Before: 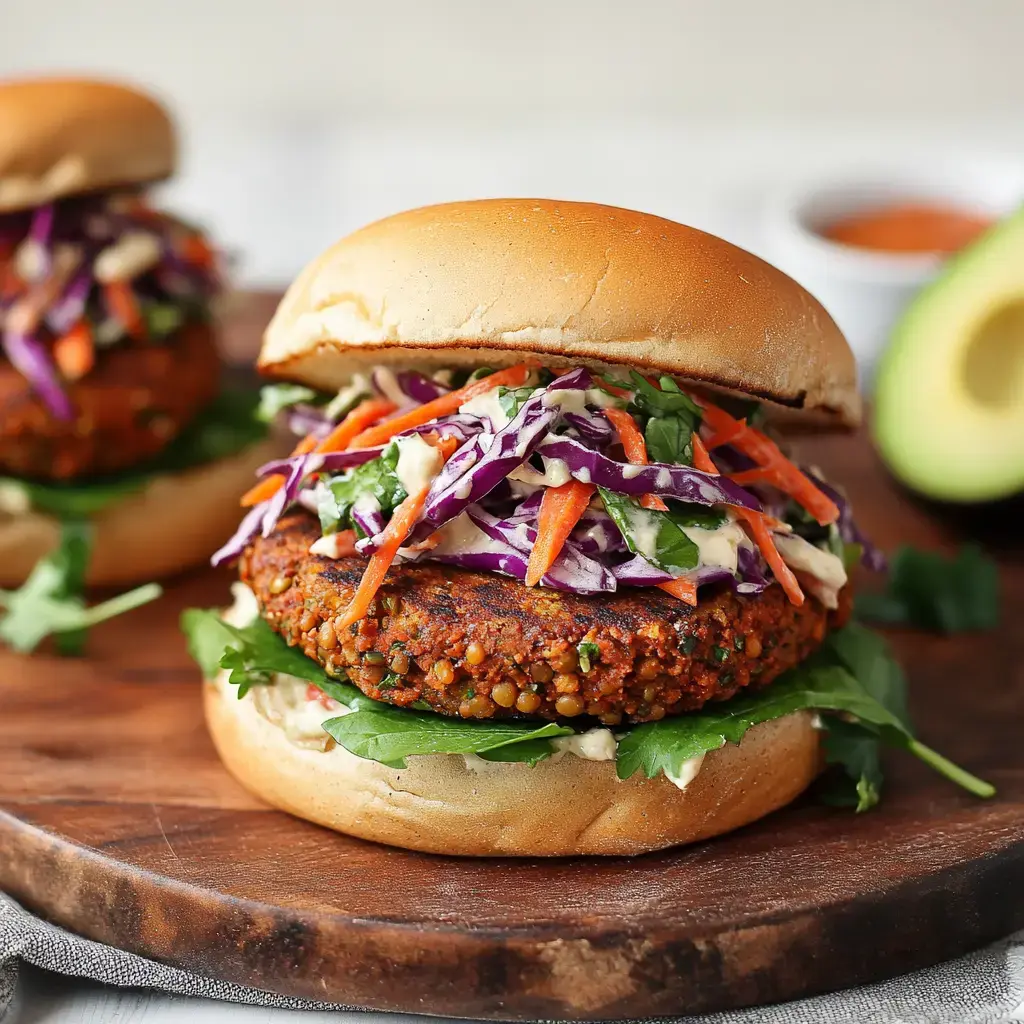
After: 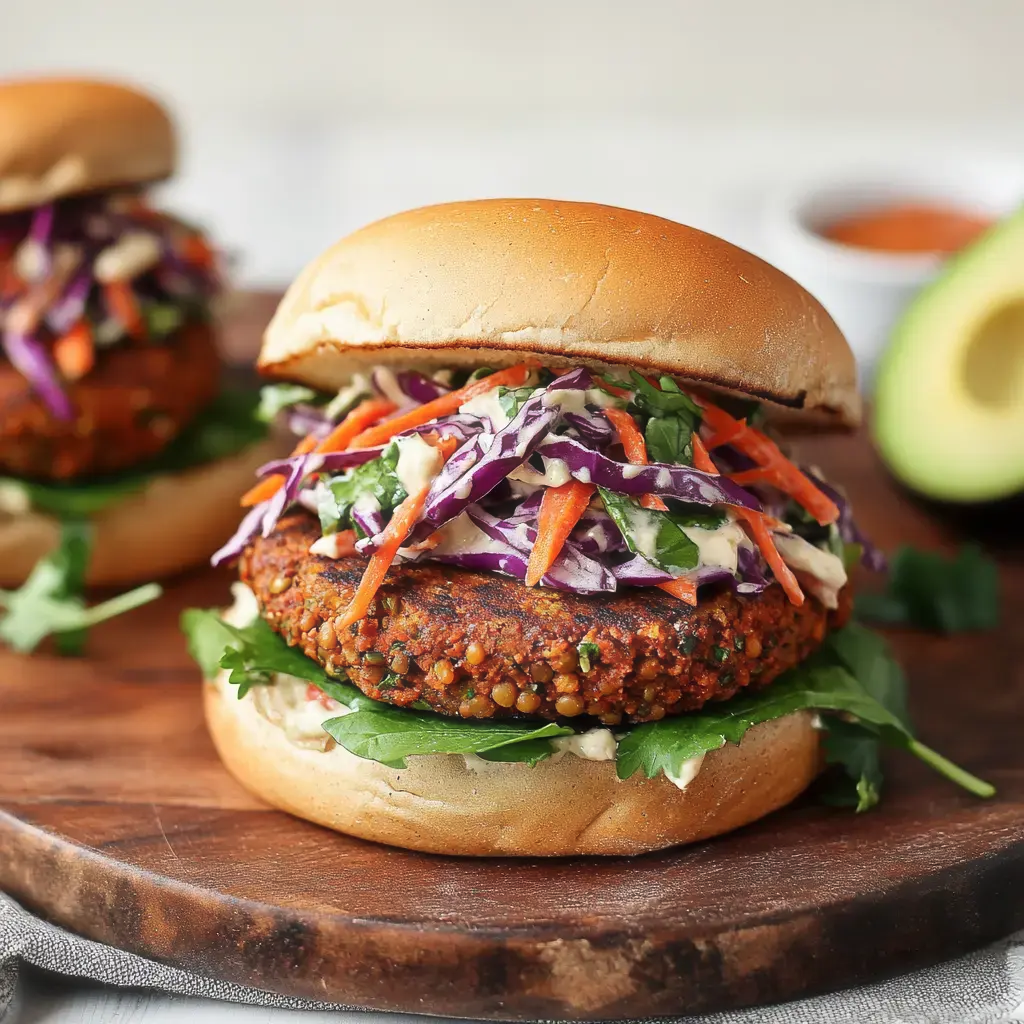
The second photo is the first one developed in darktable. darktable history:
haze removal: strength -0.08, distance 0.355, compatibility mode true, adaptive false
